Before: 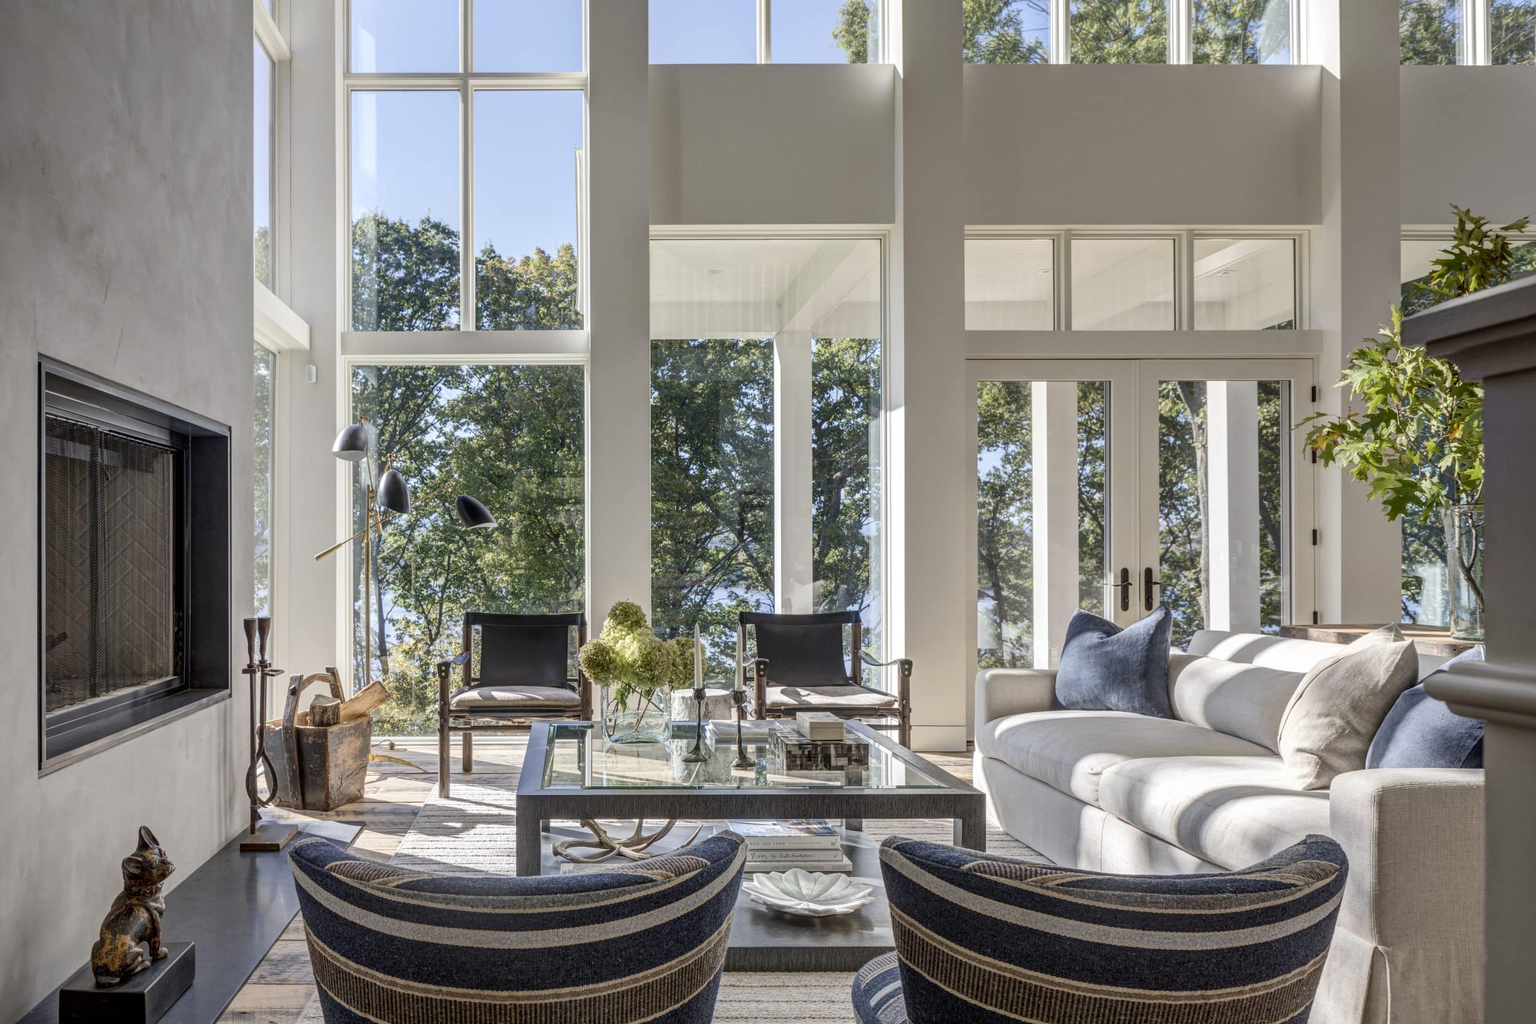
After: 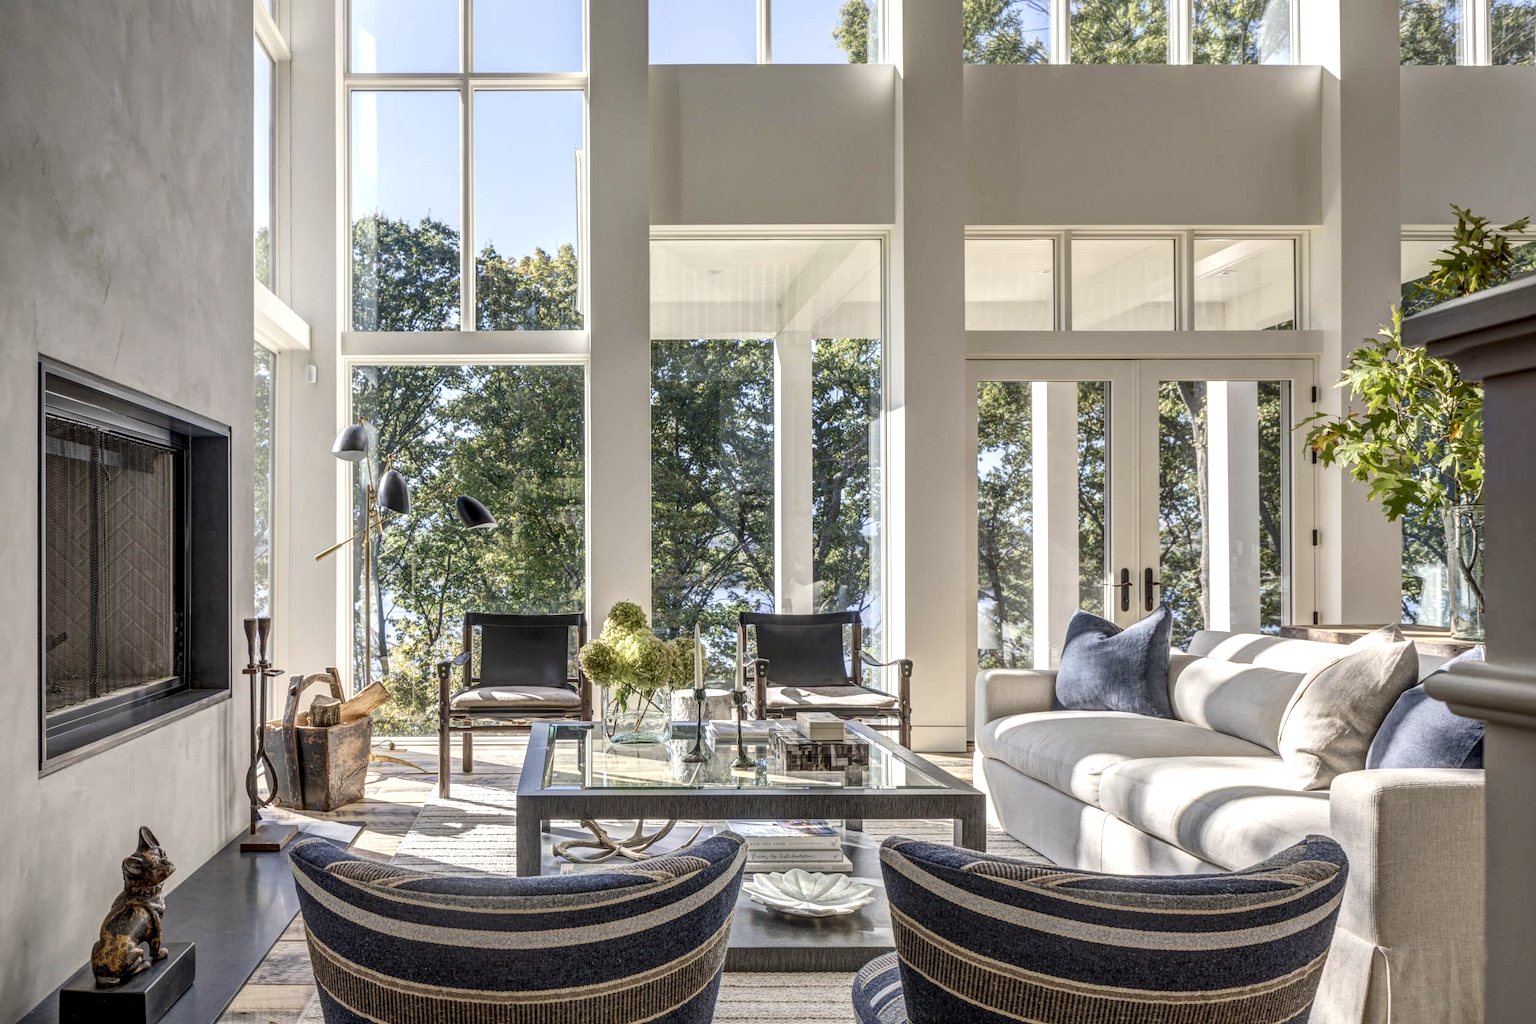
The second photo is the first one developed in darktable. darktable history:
color calibration: x 0.339, y 0.355, temperature 5169.17 K
exposure: exposure 0.265 EV, compensate highlight preservation false
local contrast: on, module defaults
